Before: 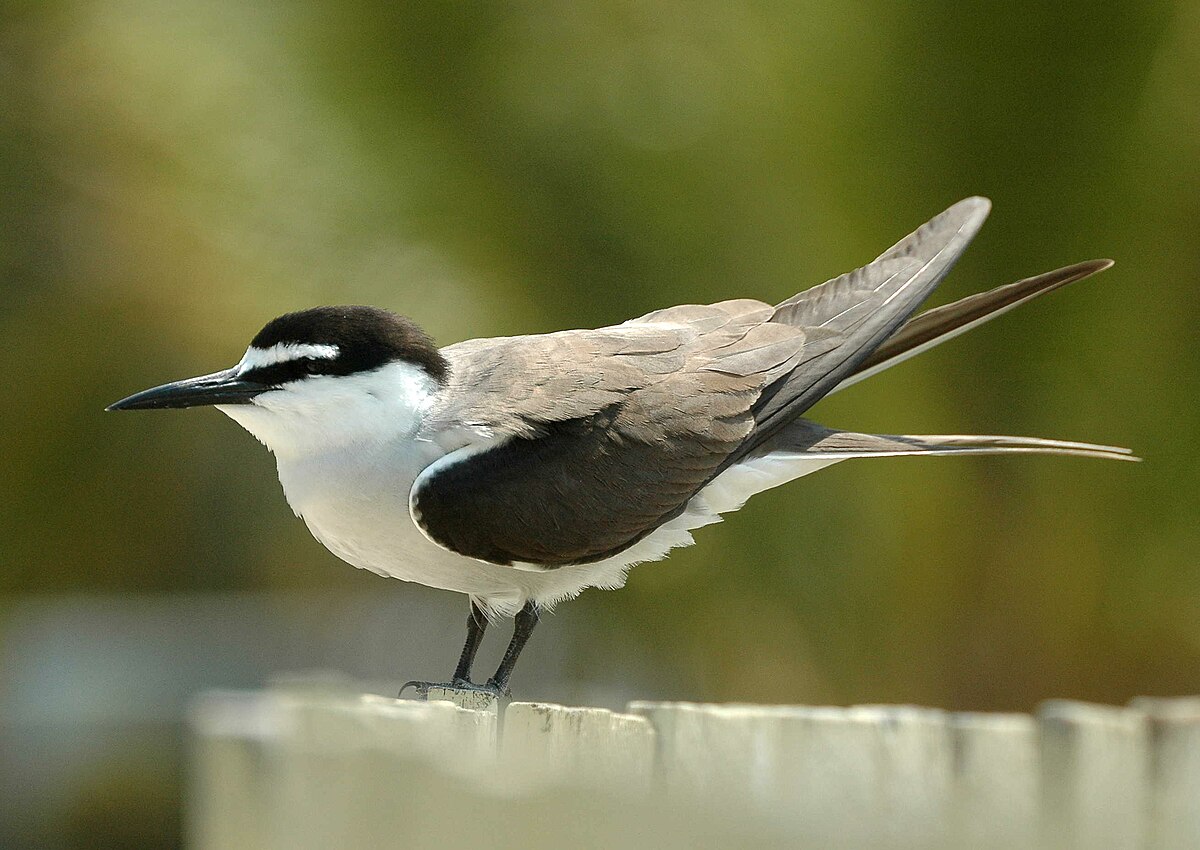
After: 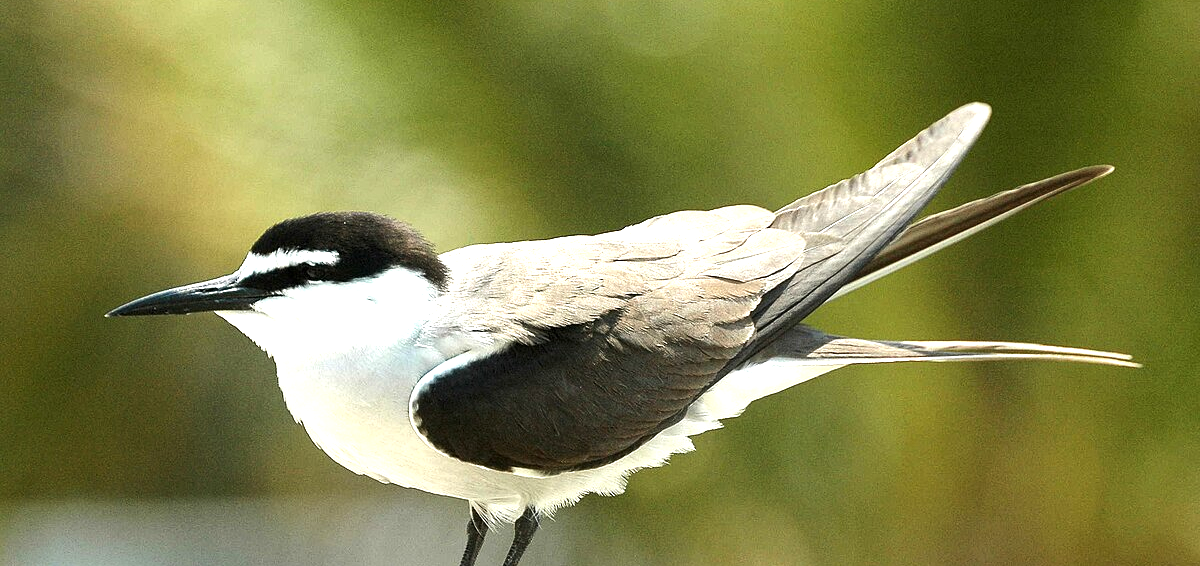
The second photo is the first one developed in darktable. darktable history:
crop: top 11.166%, bottom 22.168%
tone equalizer: -8 EV -0.417 EV, -7 EV -0.389 EV, -6 EV -0.333 EV, -5 EV -0.222 EV, -3 EV 0.222 EV, -2 EV 0.333 EV, -1 EV 0.389 EV, +0 EV 0.417 EV, edges refinement/feathering 500, mask exposure compensation -1.57 EV, preserve details no
exposure: black level correction 0, exposure 0.7 EV, compensate highlight preservation false
local contrast: highlights 100%, shadows 100%, detail 120%, midtone range 0.2
